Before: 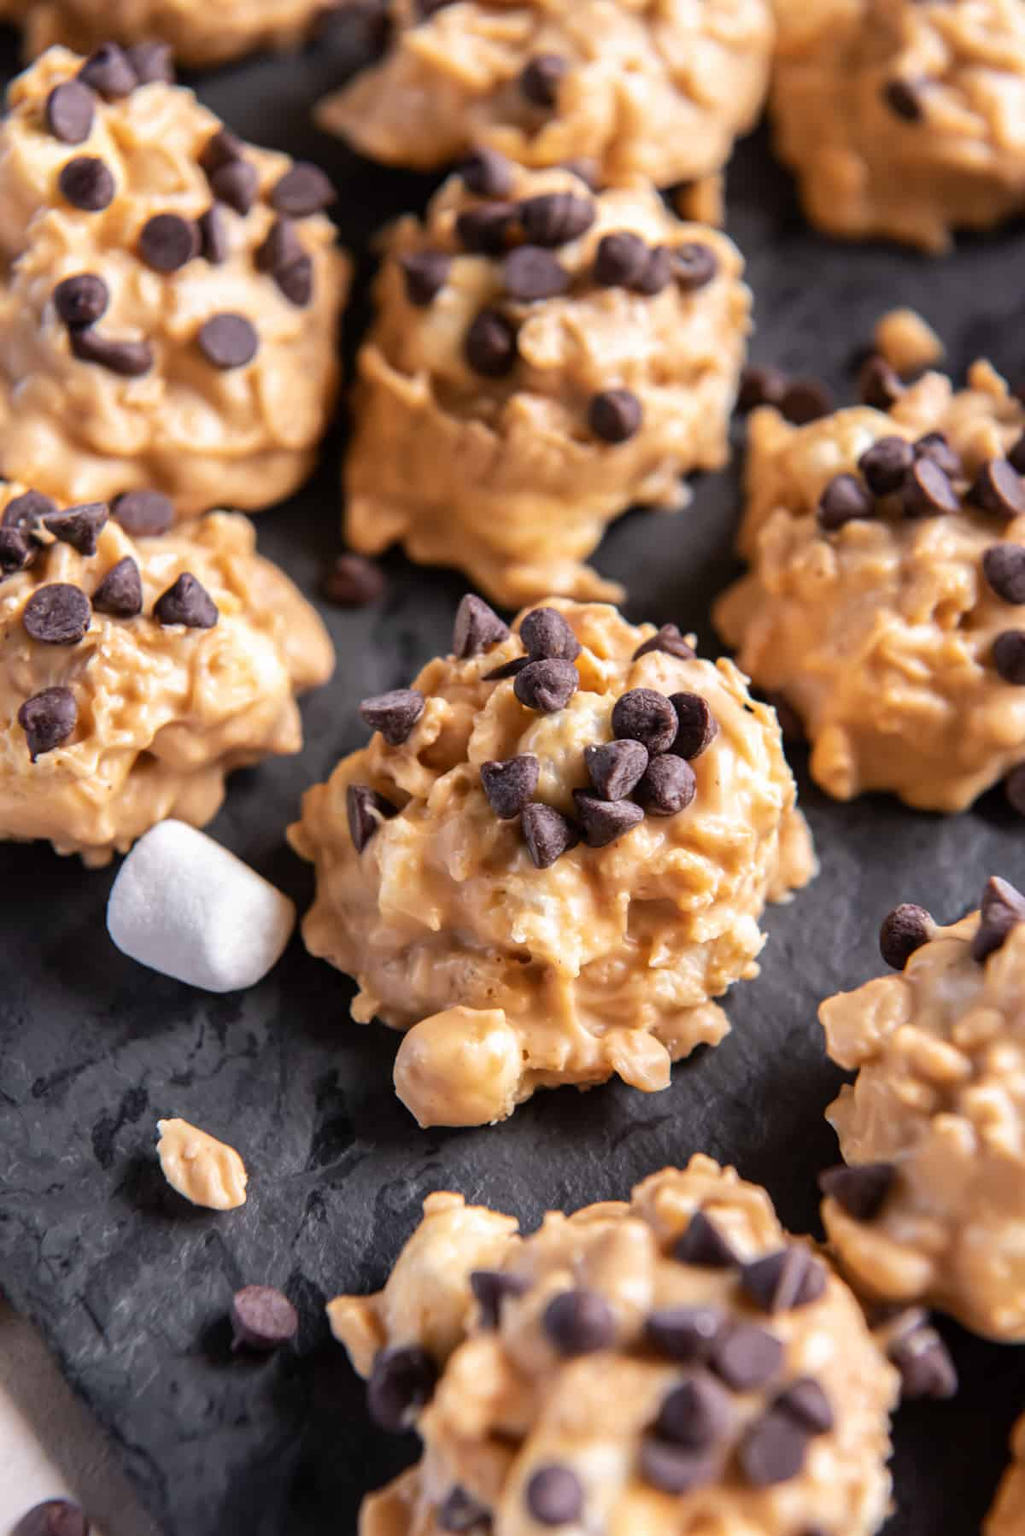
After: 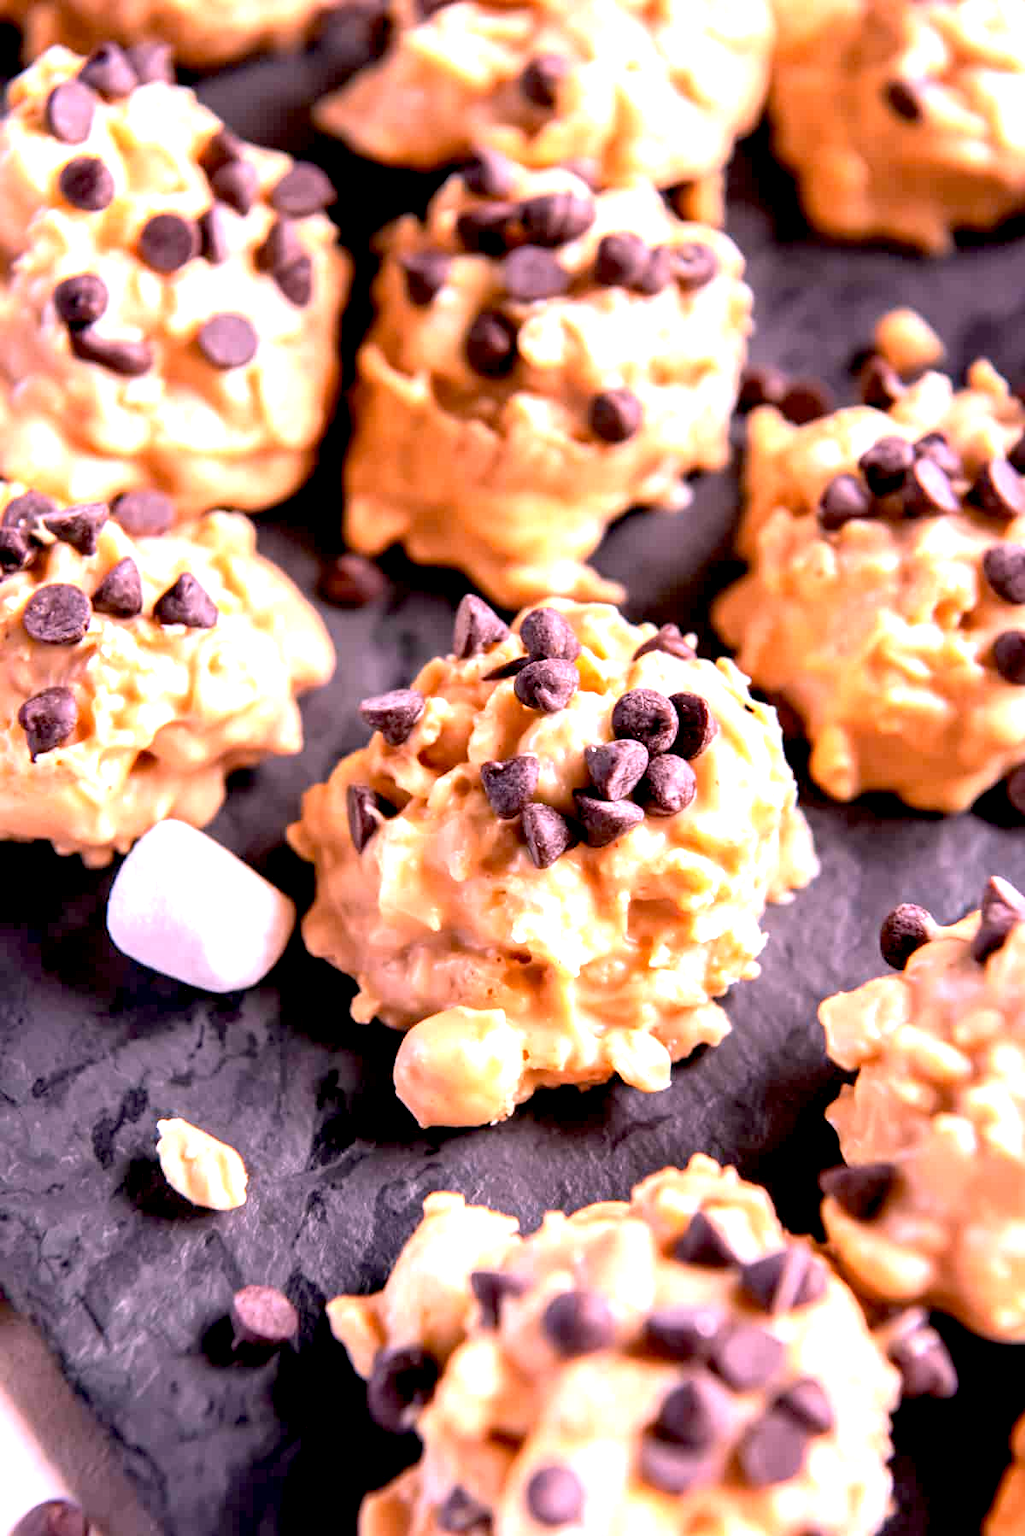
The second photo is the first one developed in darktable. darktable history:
exposure: black level correction 0.01, exposure 1 EV, compensate highlight preservation false
white balance: red 1.188, blue 1.11
